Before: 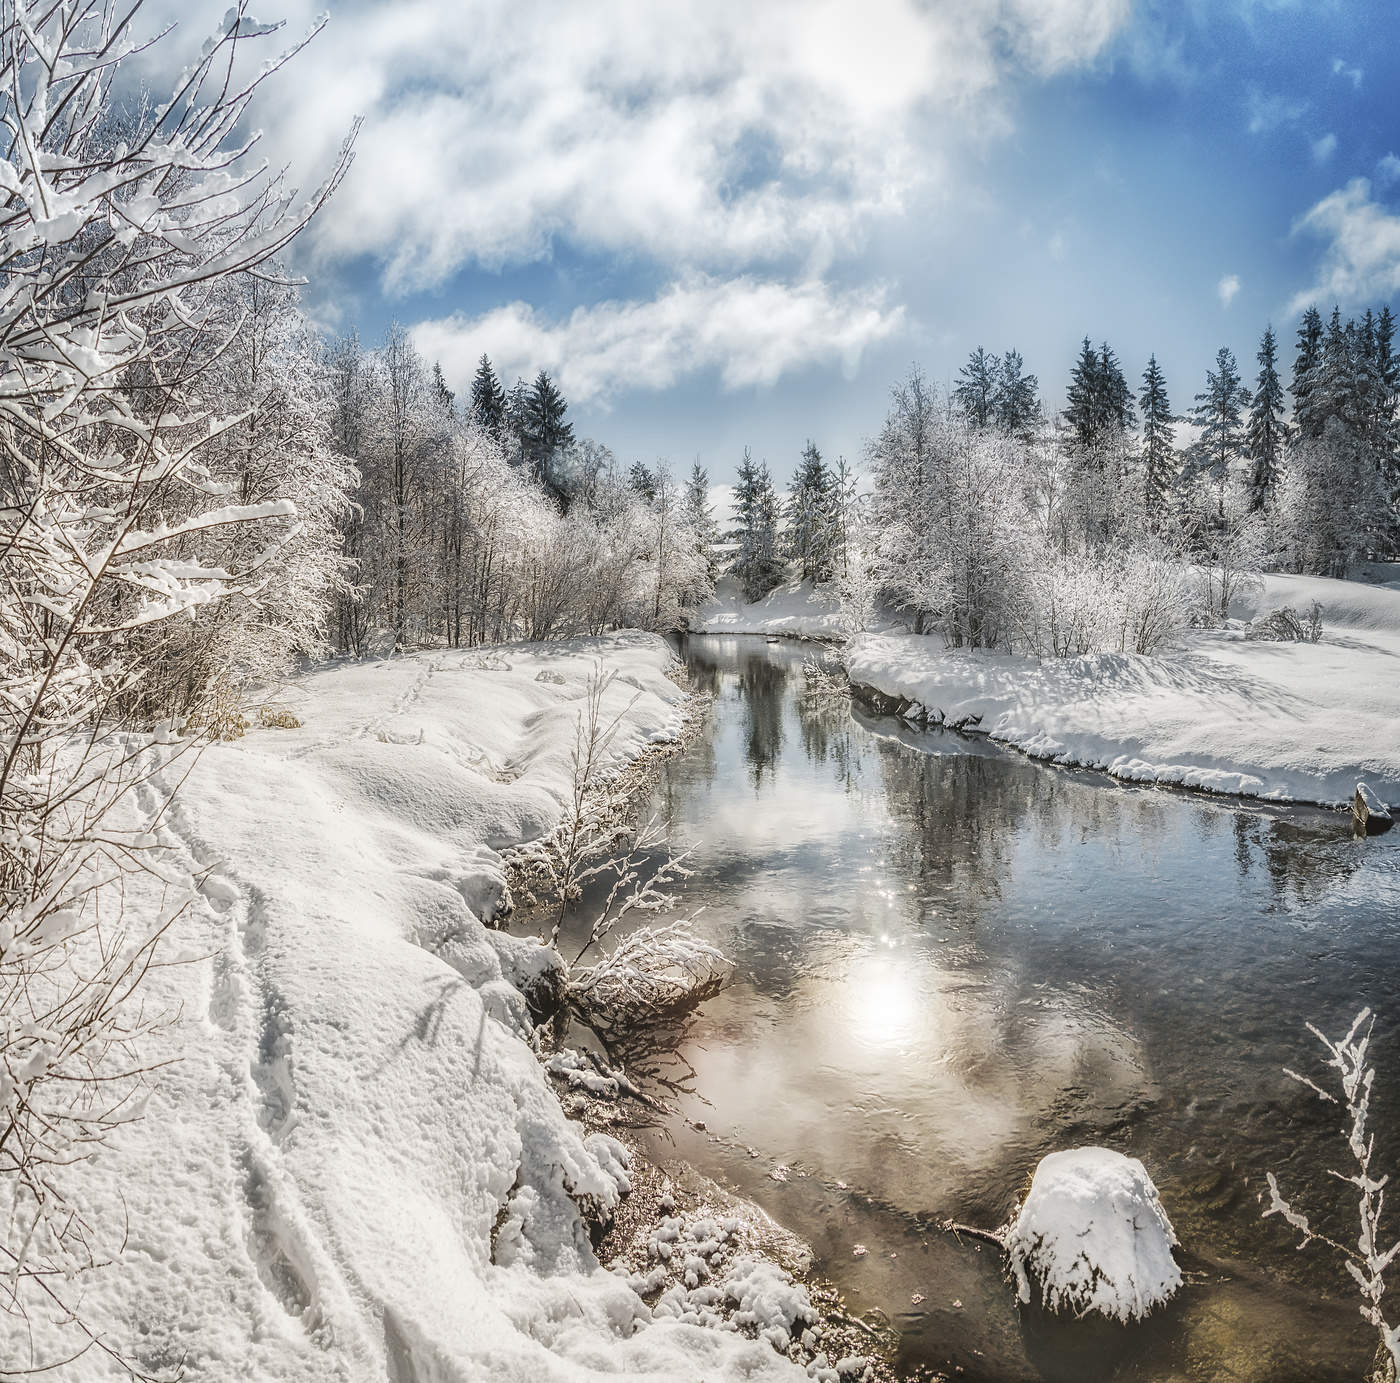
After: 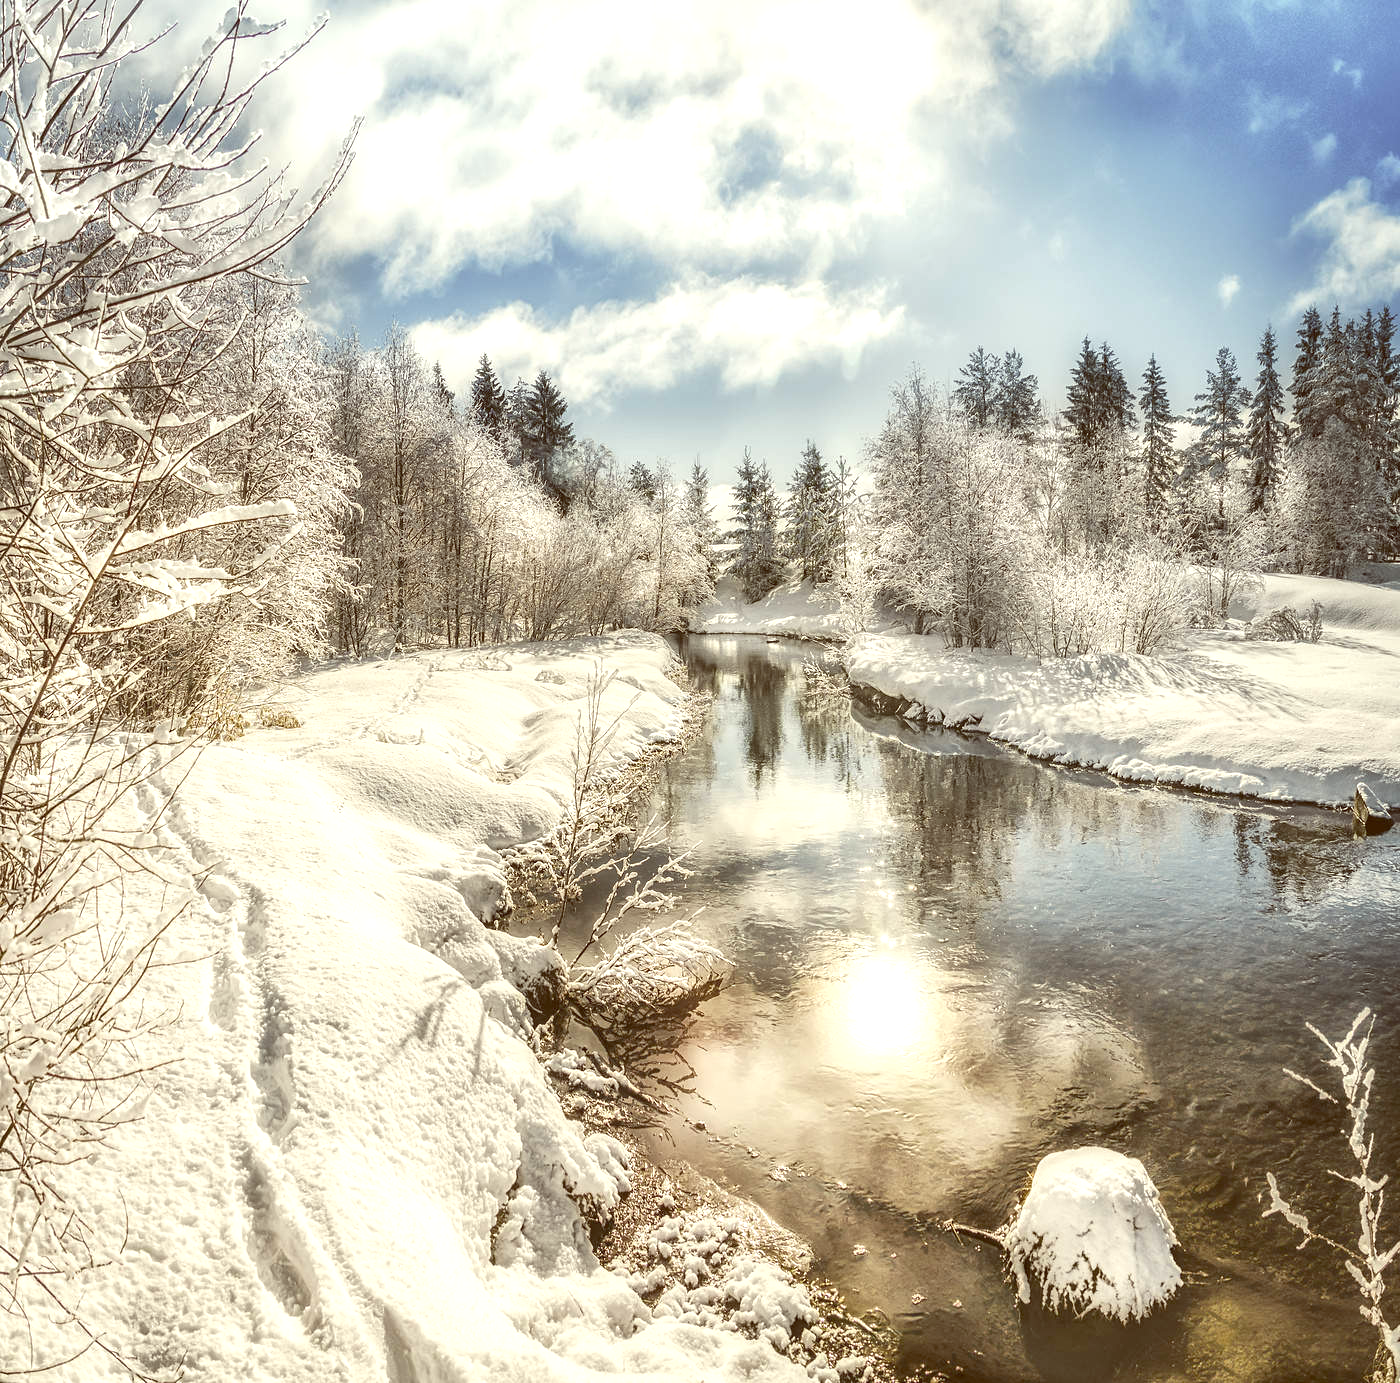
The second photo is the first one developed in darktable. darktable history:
exposure: exposure 0.574 EV, compensate highlight preservation false
color balance: lift [1.001, 1.007, 1, 0.993], gamma [1.023, 1.026, 1.01, 0.974], gain [0.964, 1.059, 1.073, 0.927]
